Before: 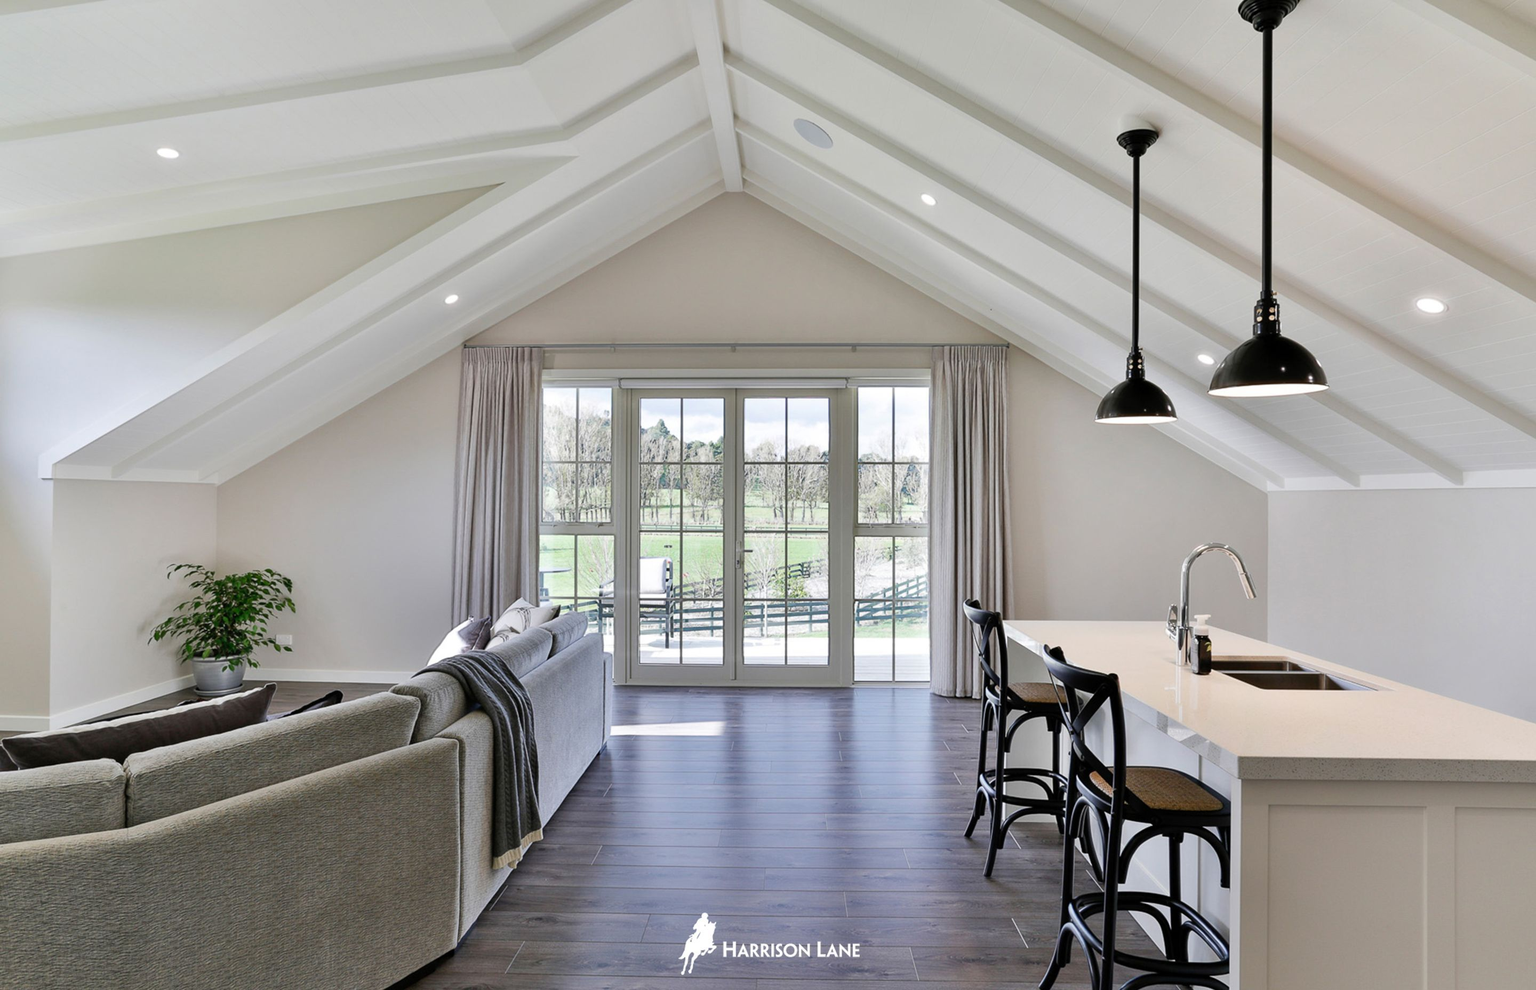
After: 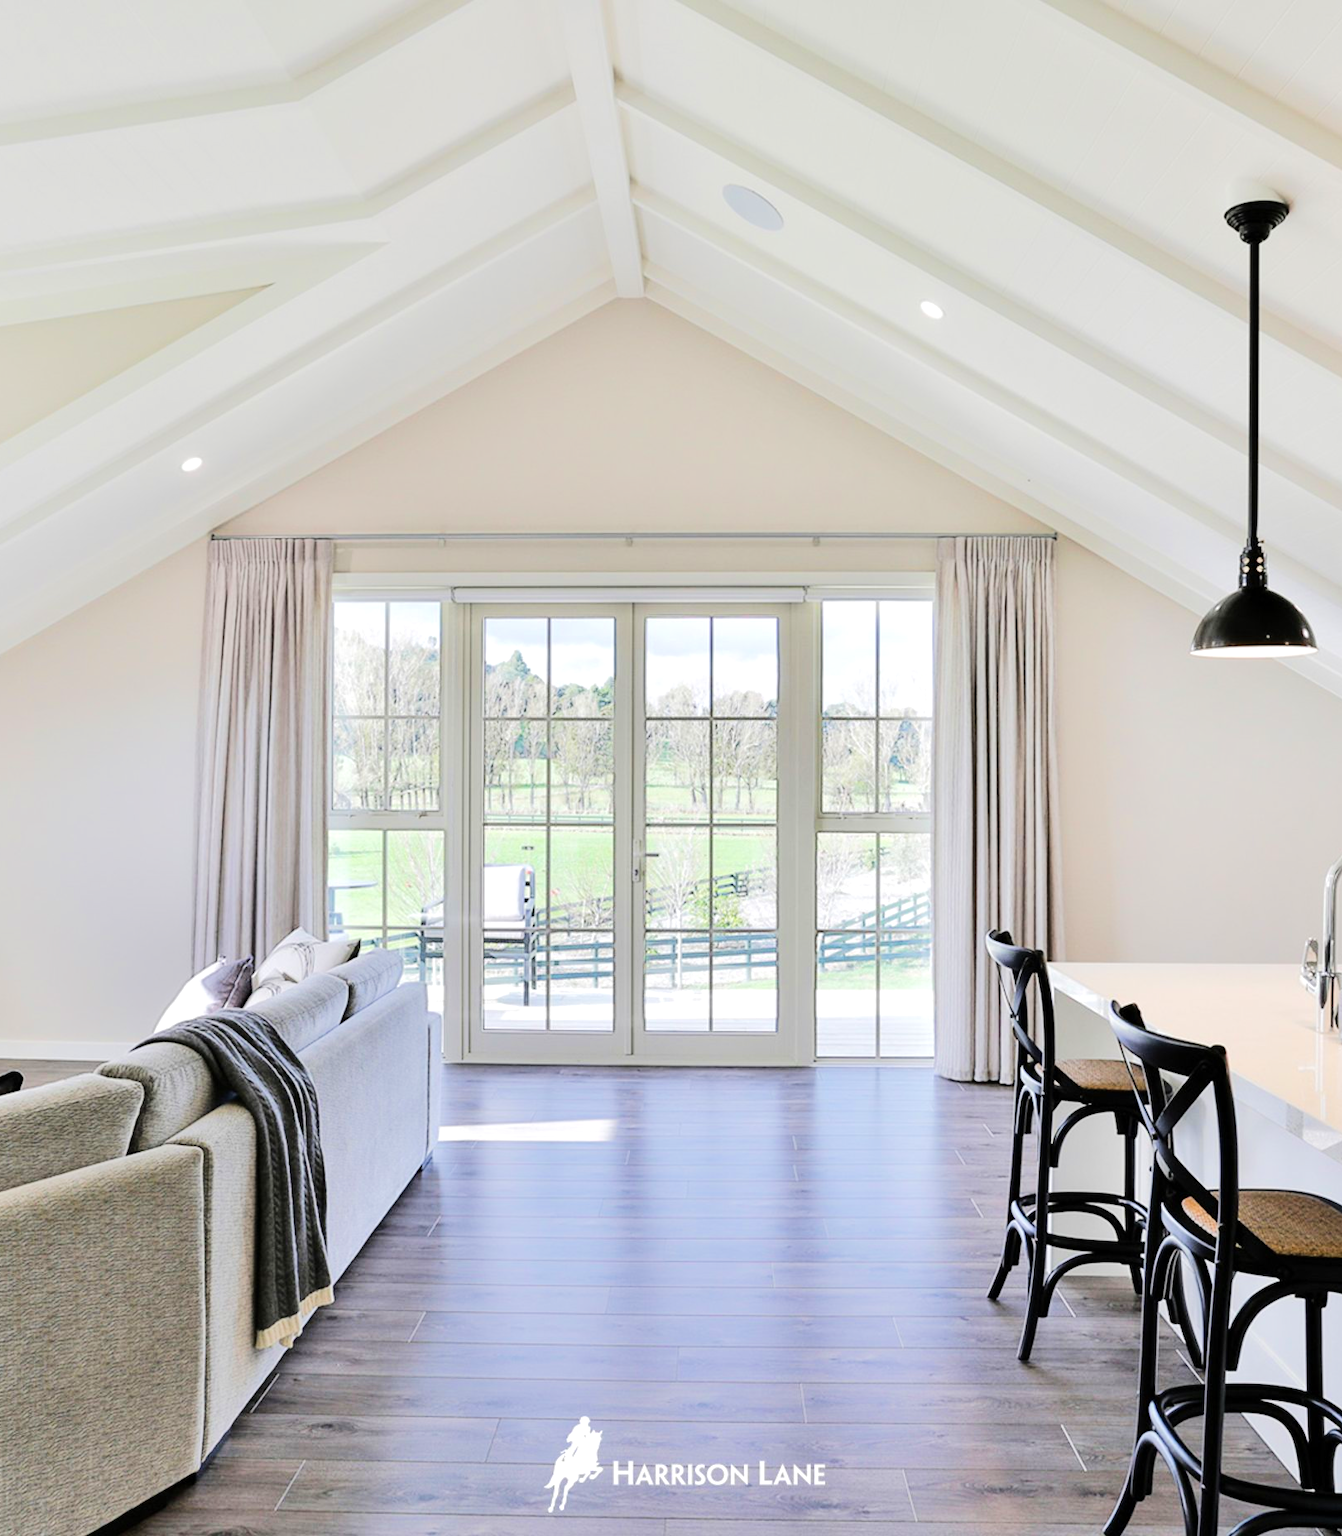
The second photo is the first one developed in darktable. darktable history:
crop: left 21.363%, right 22.286%
tone equalizer: -7 EV 0.152 EV, -6 EV 0.633 EV, -5 EV 1.17 EV, -4 EV 1.36 EV, -3 EV 1.14 EV, -2 EV 0.6 EV, -1 EV 0.166 EV, edges refinement/feathering 500, mask exposure compensation -1.57 EV, preserve details no
